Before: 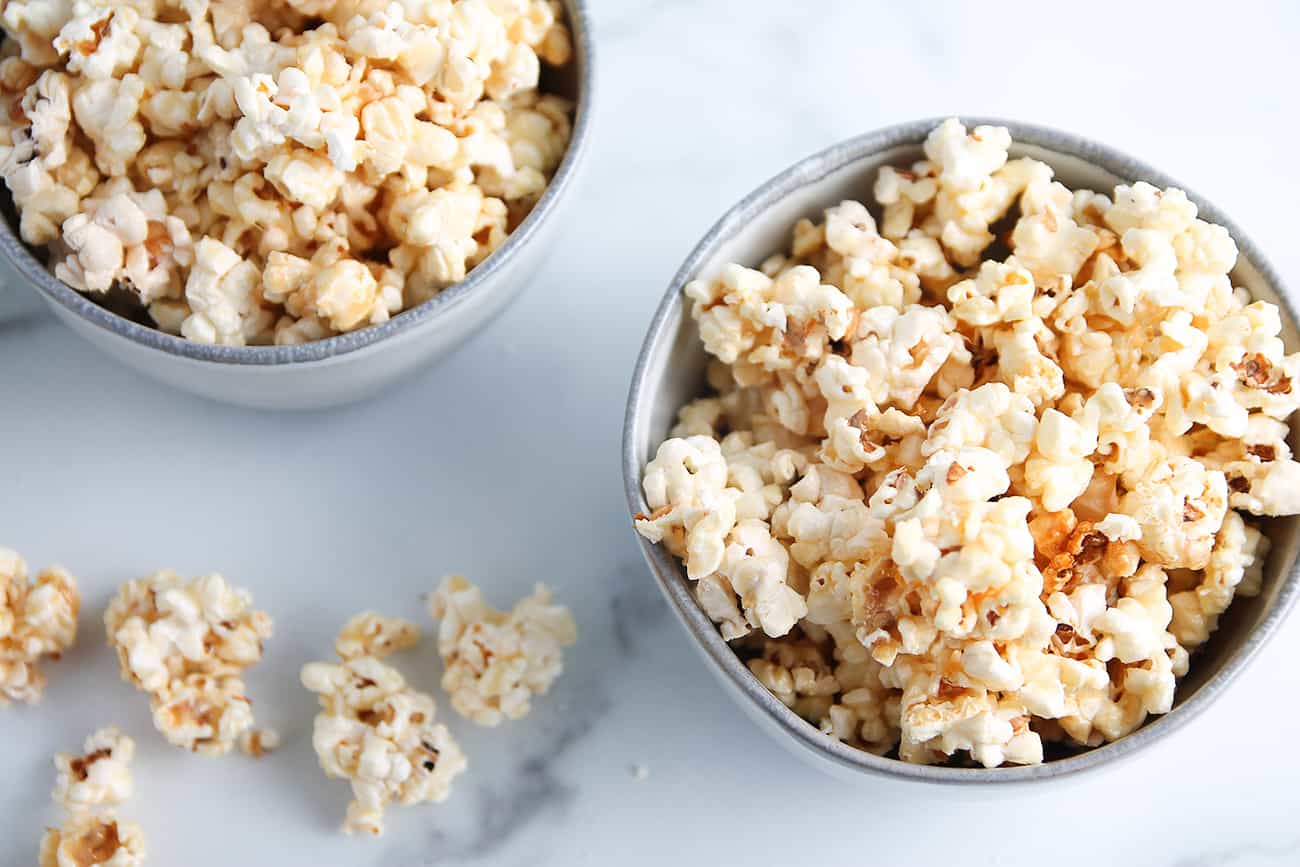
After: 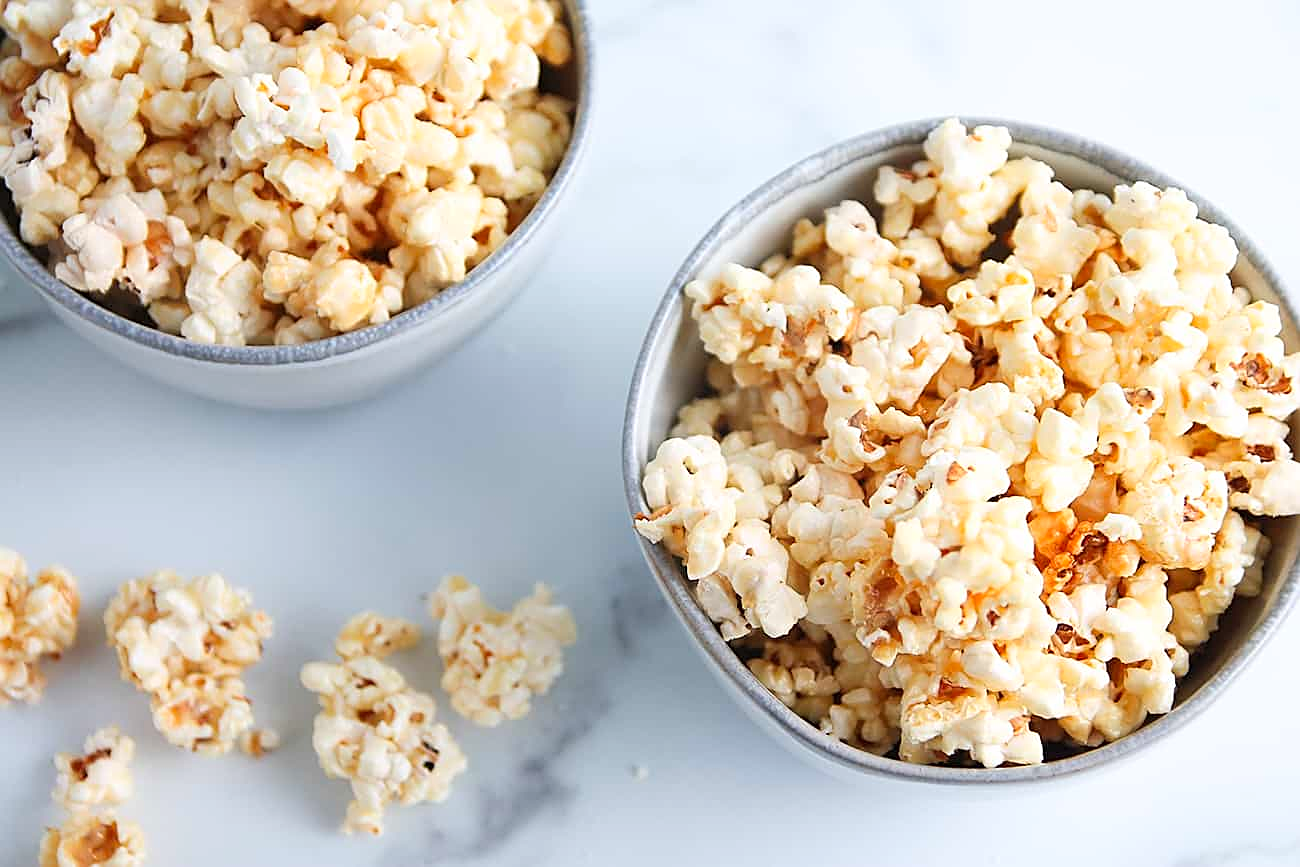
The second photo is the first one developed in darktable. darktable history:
sharpen: on, module defaults
contrast brightness saturation: contrast 0.074, brightness 0.073, saturation 0.179
